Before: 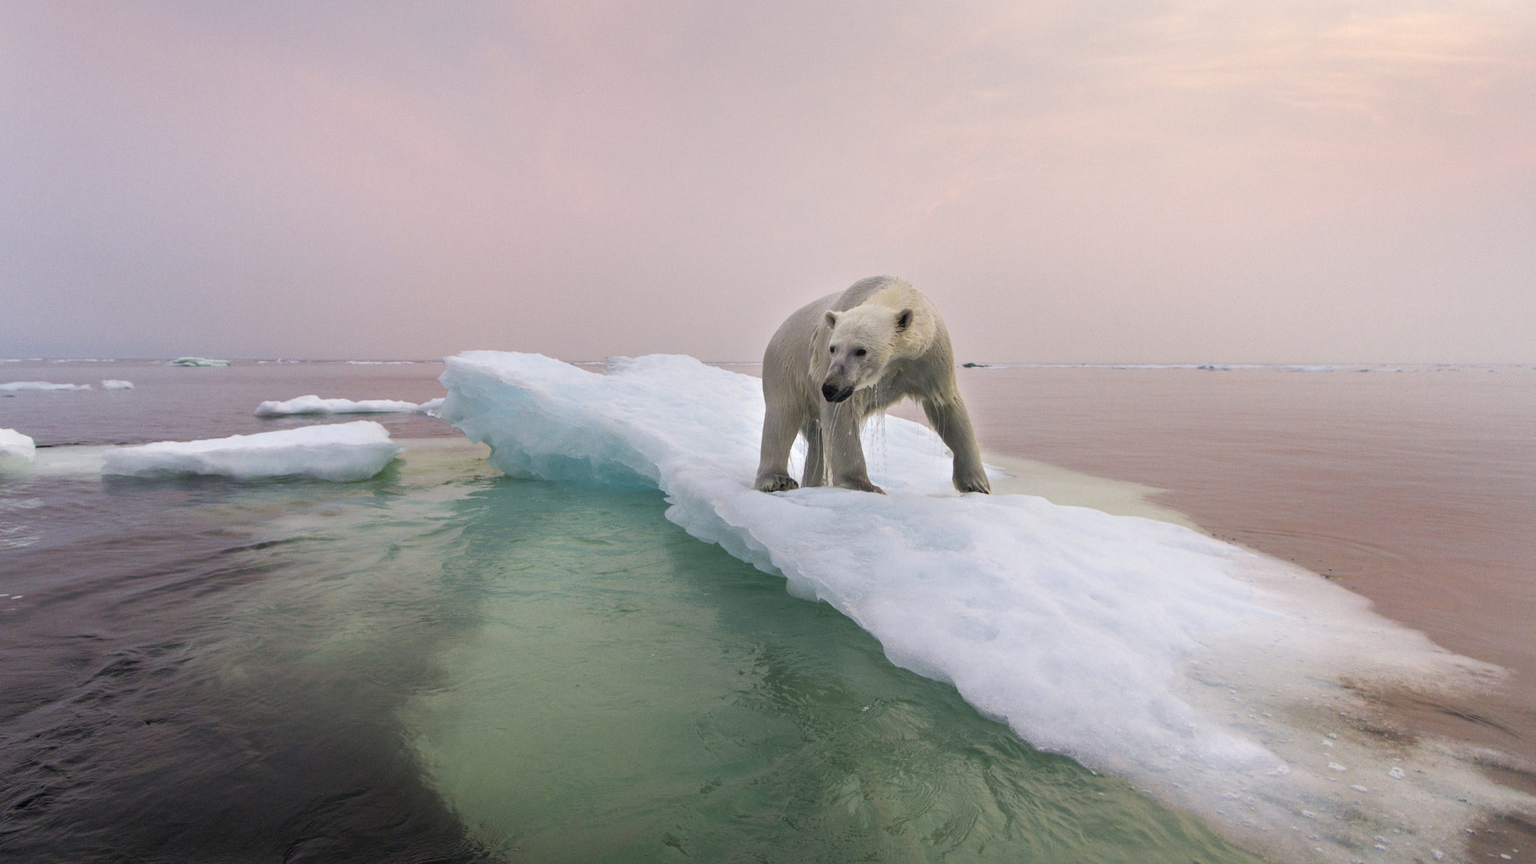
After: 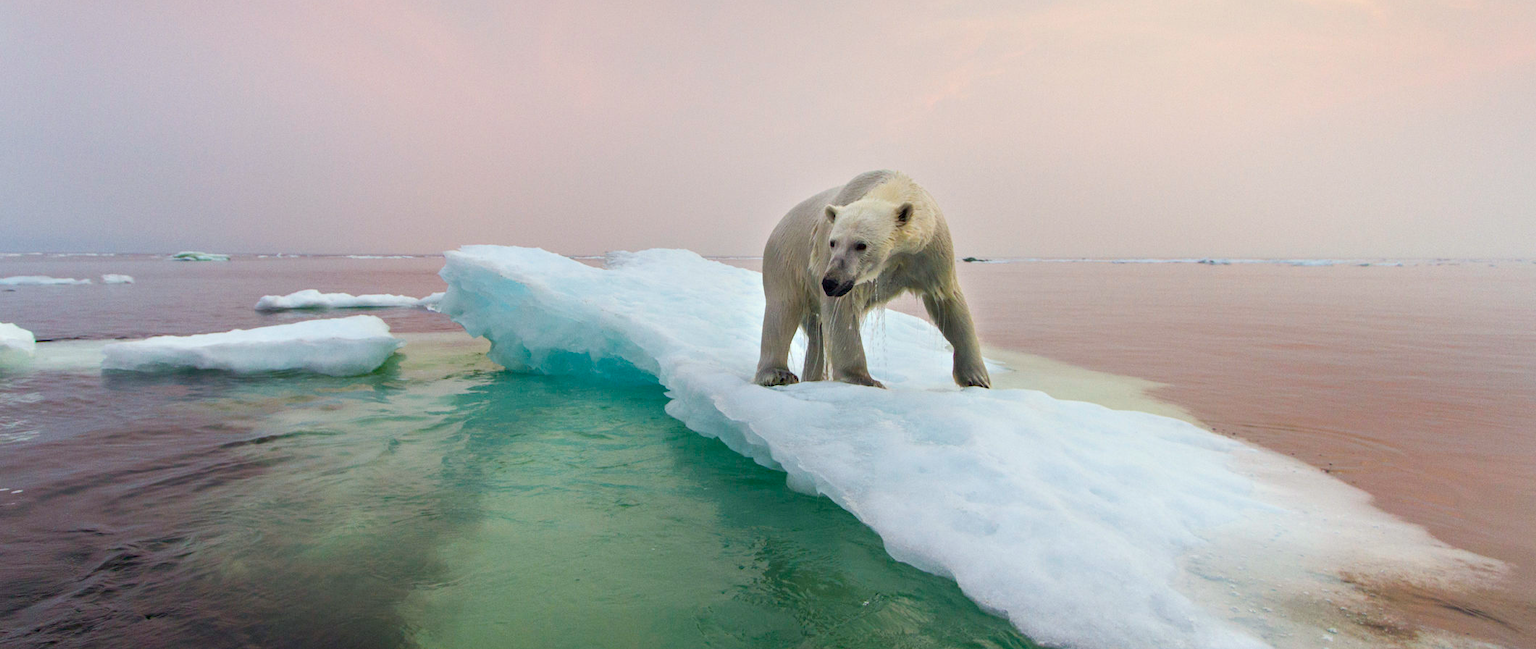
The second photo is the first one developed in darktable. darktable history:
color correction: highlights a* -6.37, highlights b* 0.867
contrast brightness saturation: contrast 0.1, saturation -0.297
color balance rgb: global offset › hue 169.97°, linear chroma grading › global chroma 14.868%, perceptual saturation grading › global saturation 36.35%, perceptual saturation grading › shadows 35.982%, global vibrance 20.741%
crop and rotate: top 12.318%, bottom 12.488%
